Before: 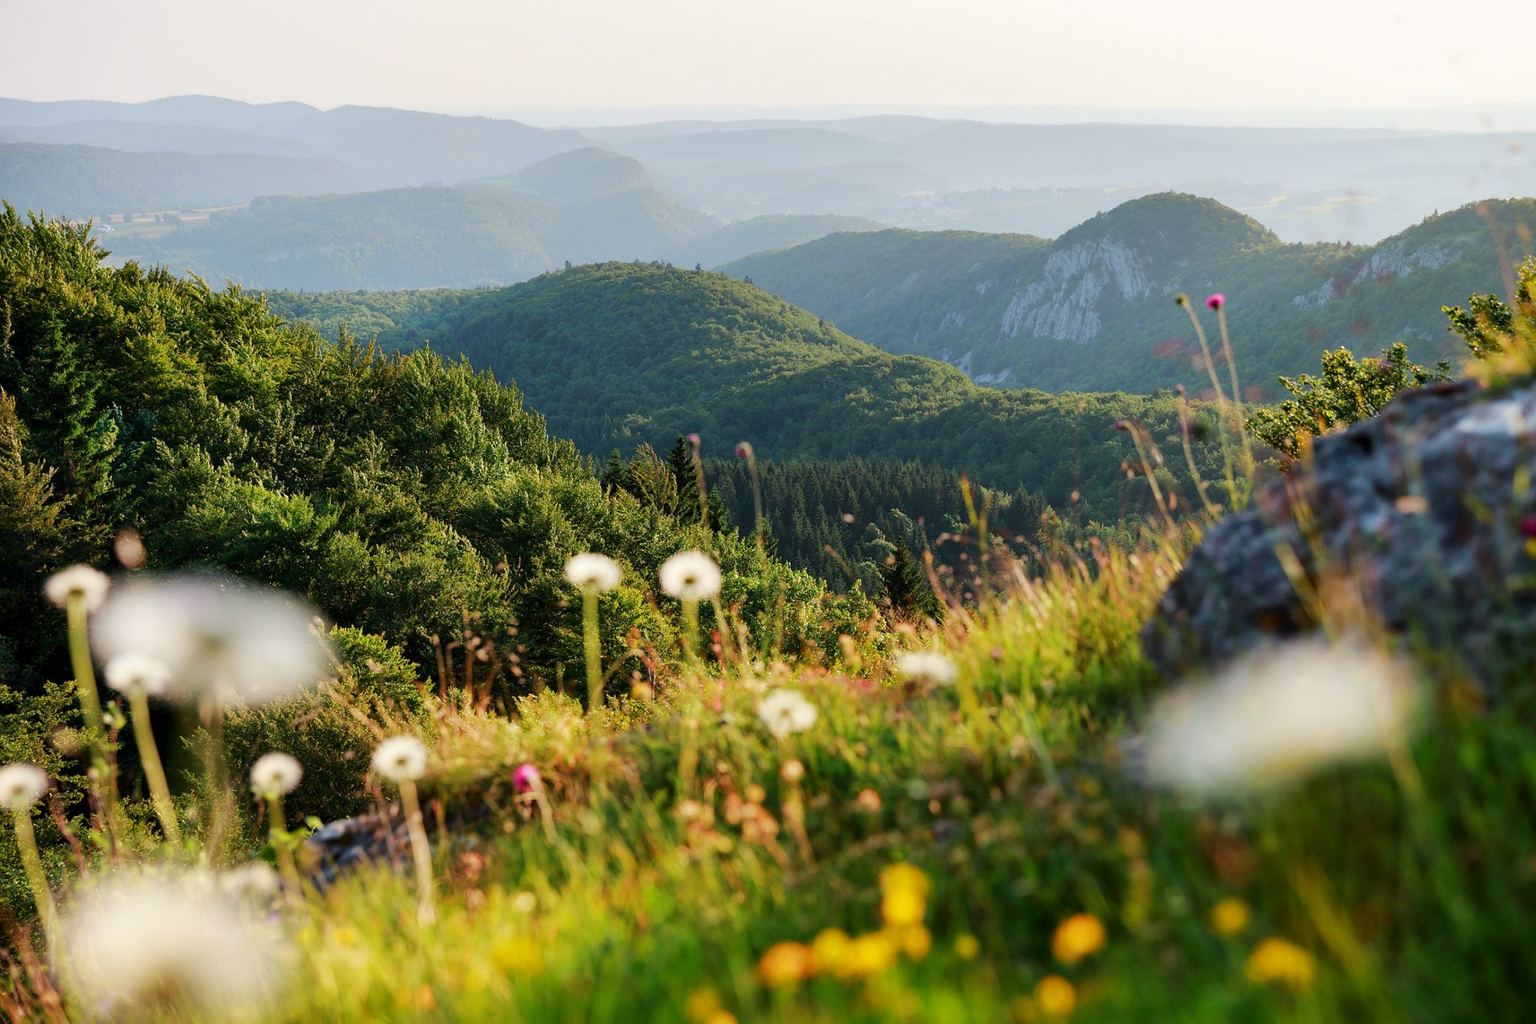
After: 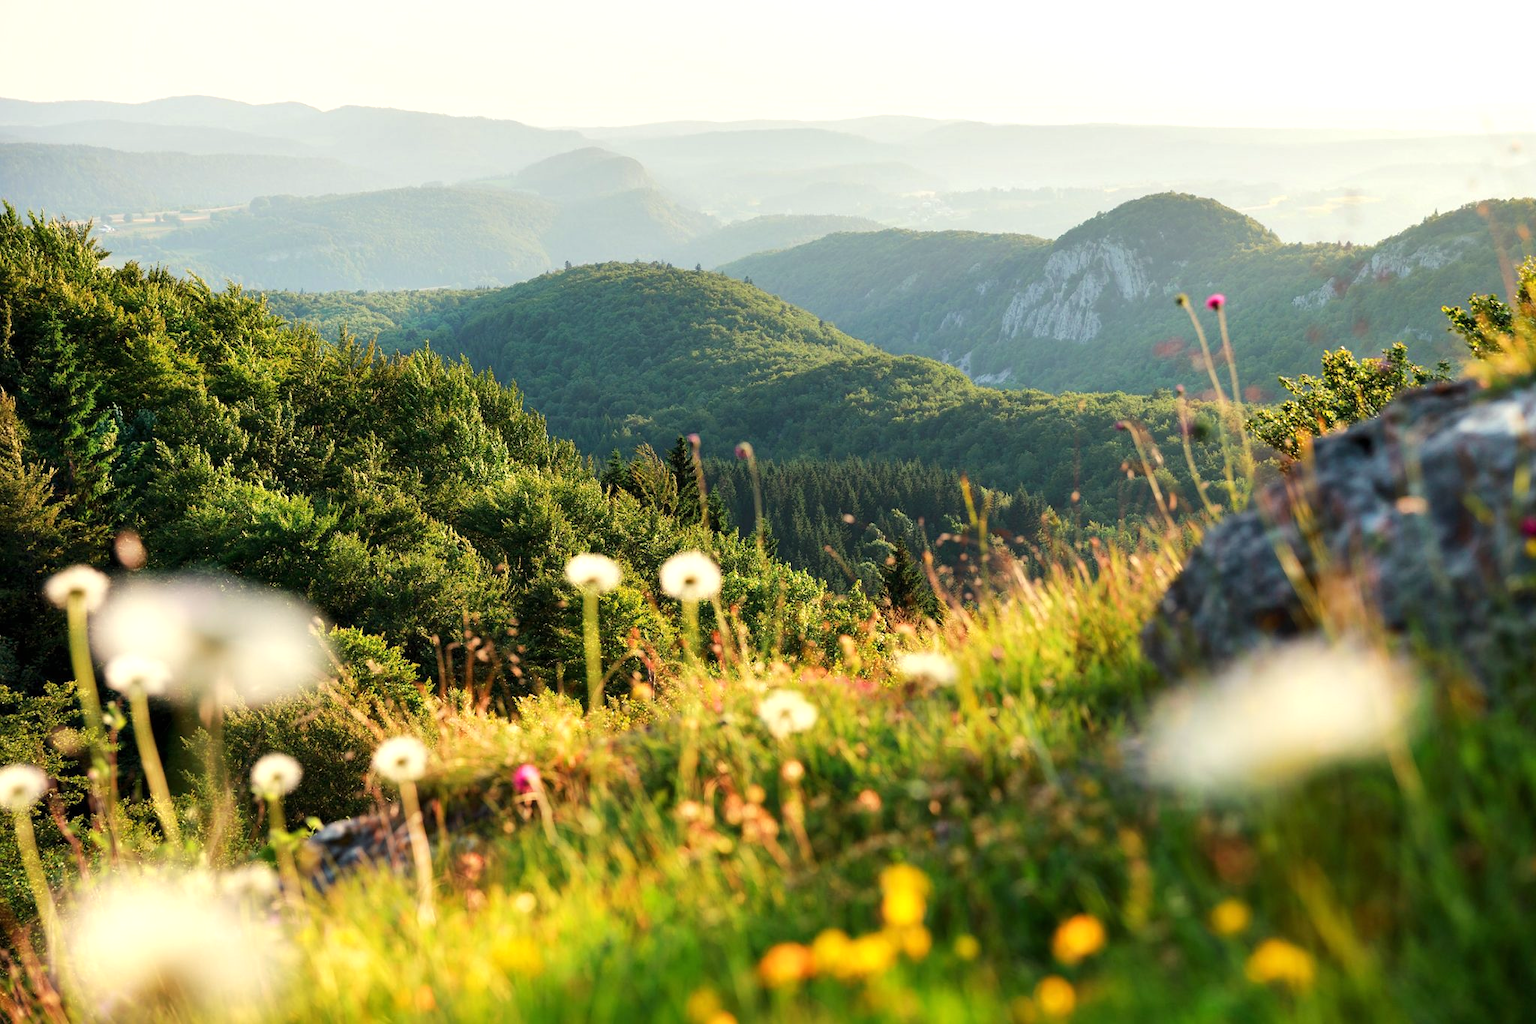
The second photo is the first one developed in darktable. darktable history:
white balance: red 1.029, blue 0.92
exposure: black level correction 0, exposure 0.5 EV, compensate highlight preservation false
tone equalizer: -8 EV -0.55 EV
